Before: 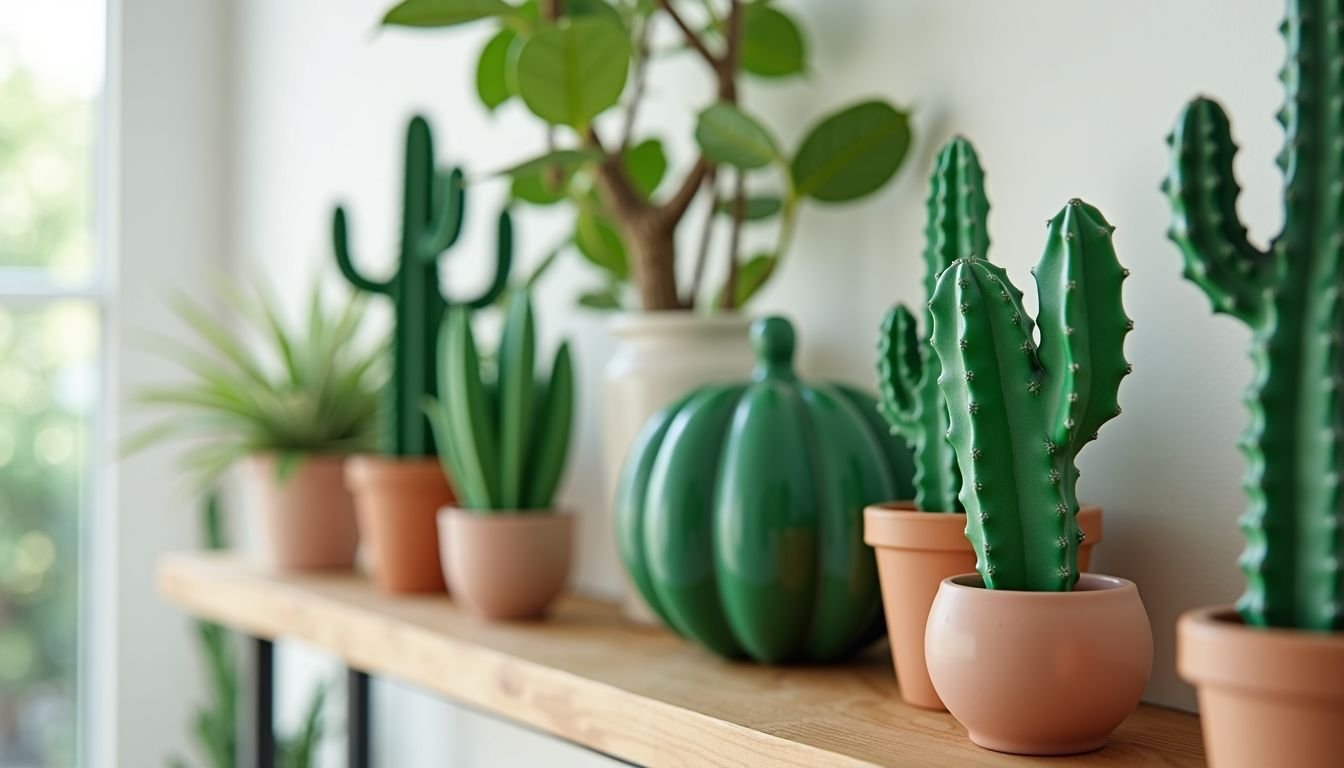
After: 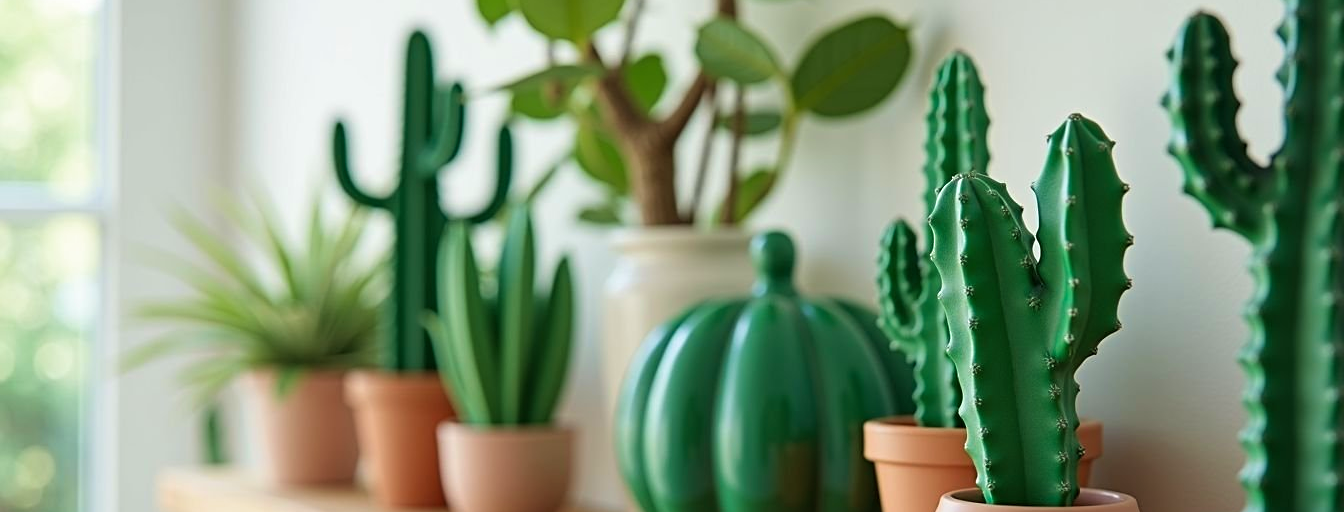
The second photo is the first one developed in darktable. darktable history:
crop: top 11.166%, bottom 22.168%
velvia: on, module defaults
sharpen: amount 0.2
